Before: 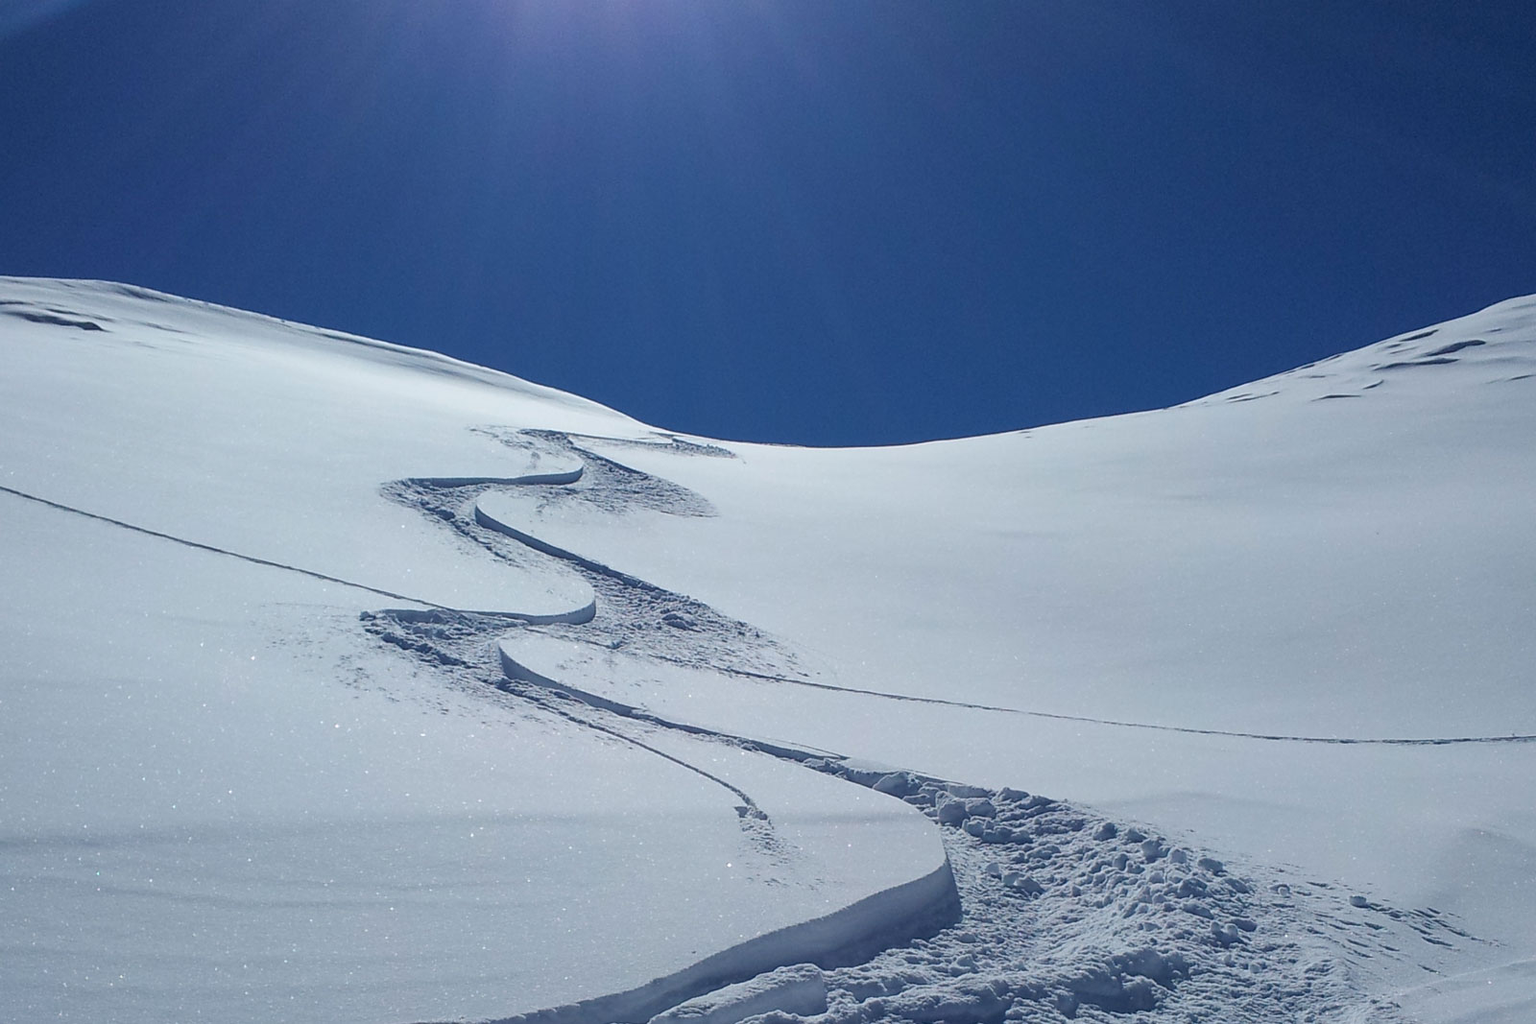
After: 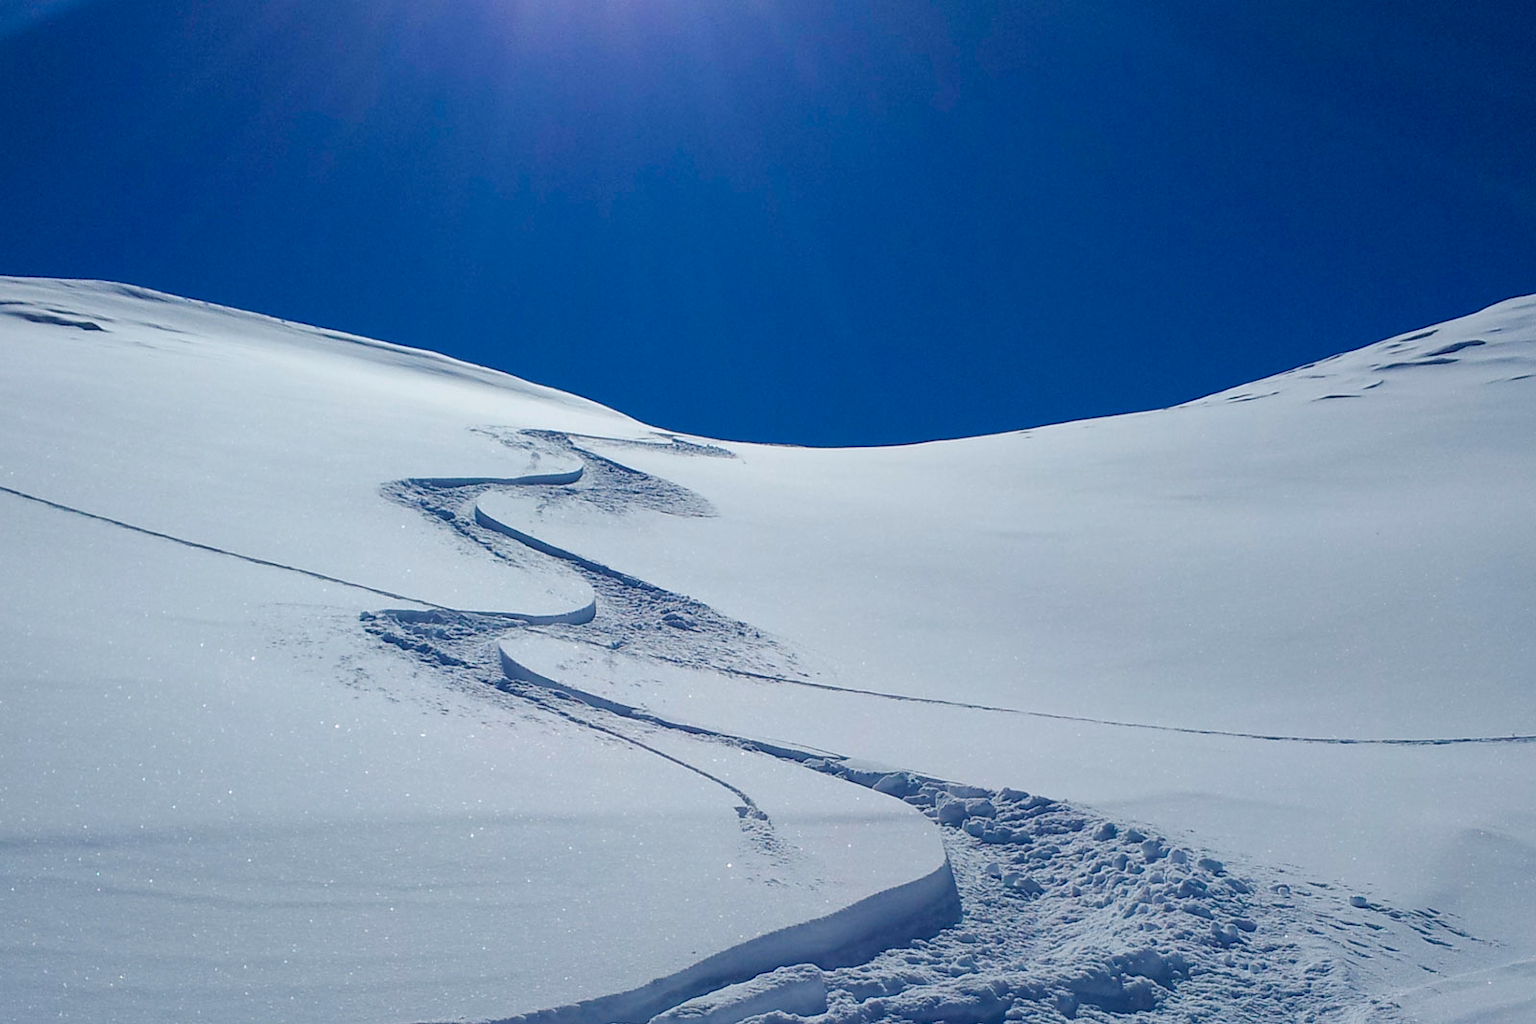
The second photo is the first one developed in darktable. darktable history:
color balance rgb: perceptual saturation grading › global saturation 27.329%, perceptual saturation grading › highlights -28.329%, perceptual saturation grading › mid-tones 15.488%, perceptual saturation grading › shadows 33.689%, global vibrance 10.915%
